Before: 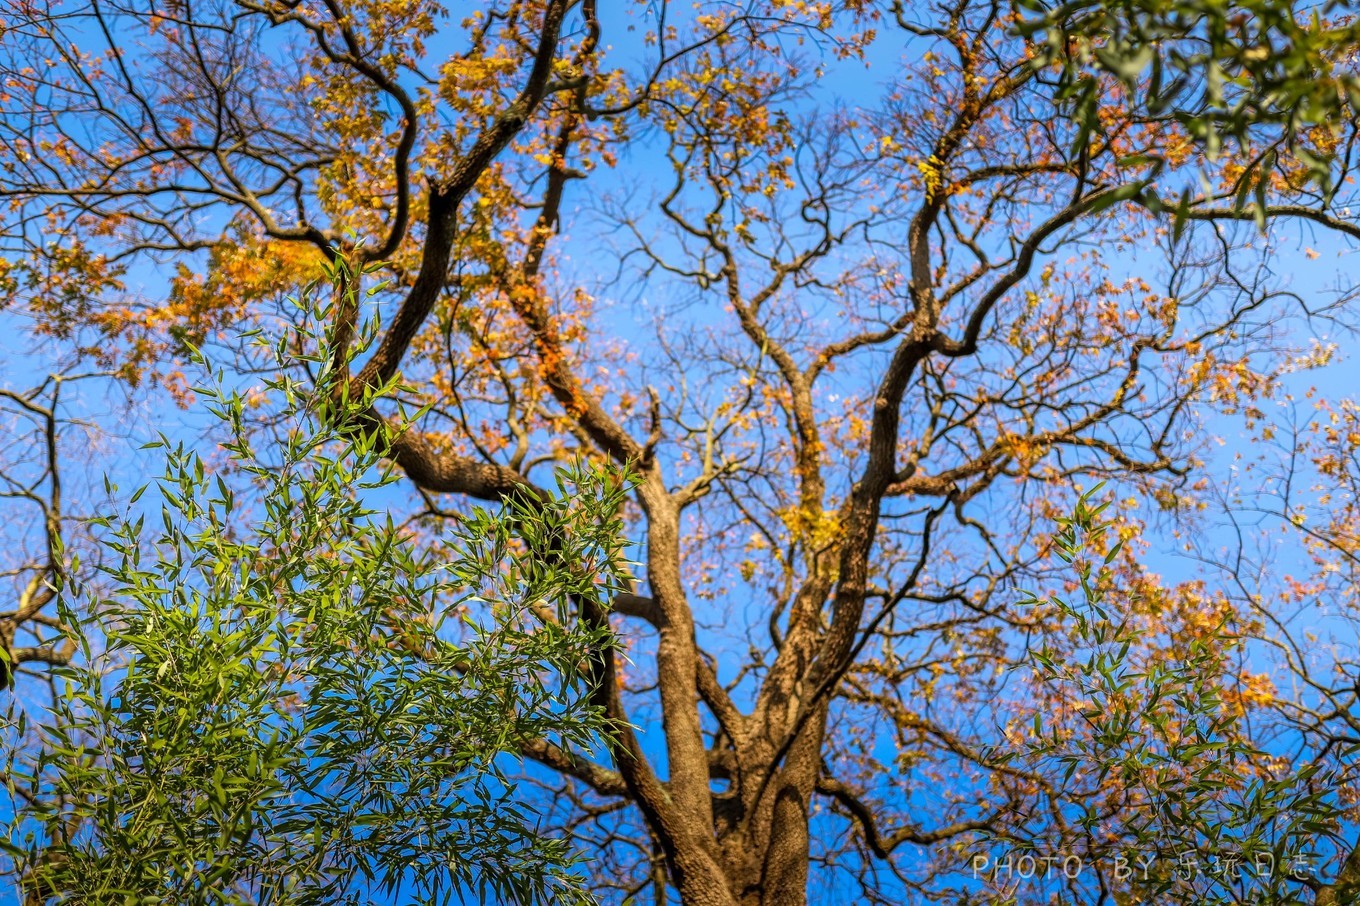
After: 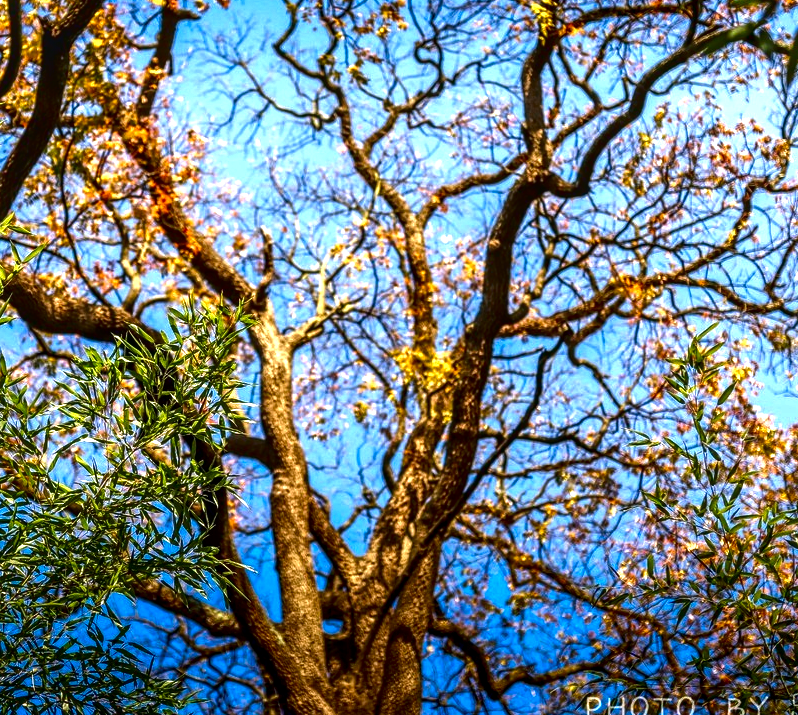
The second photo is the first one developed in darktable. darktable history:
crop and rotate: left 28.512%, top 17.601%, right 12.751%, bottom 3.387%
contrast brightness saturation: brightness -0.514
local contrast: on, module defaults
exposure: exposure 1.001 EV, compensate highlight preservation false
